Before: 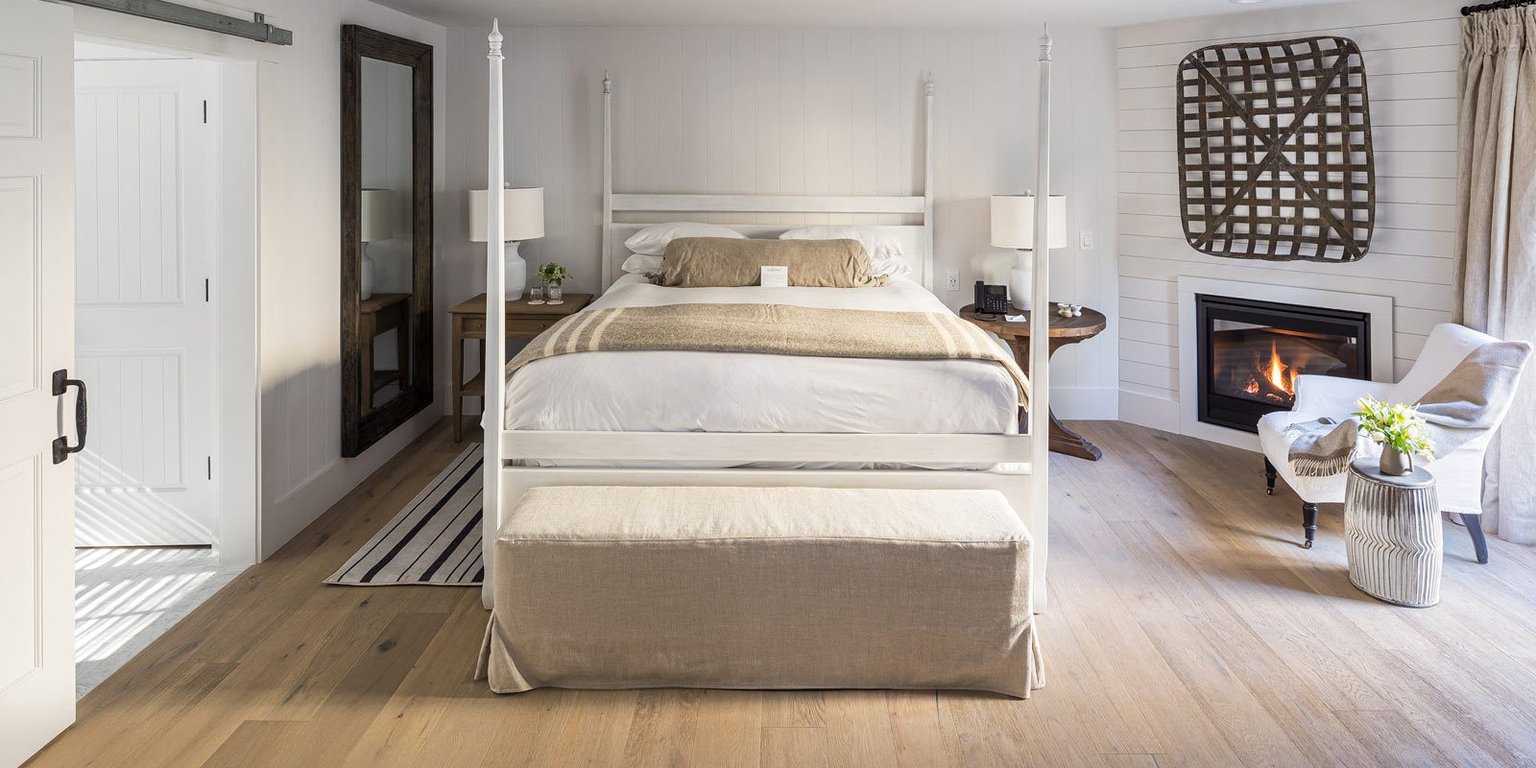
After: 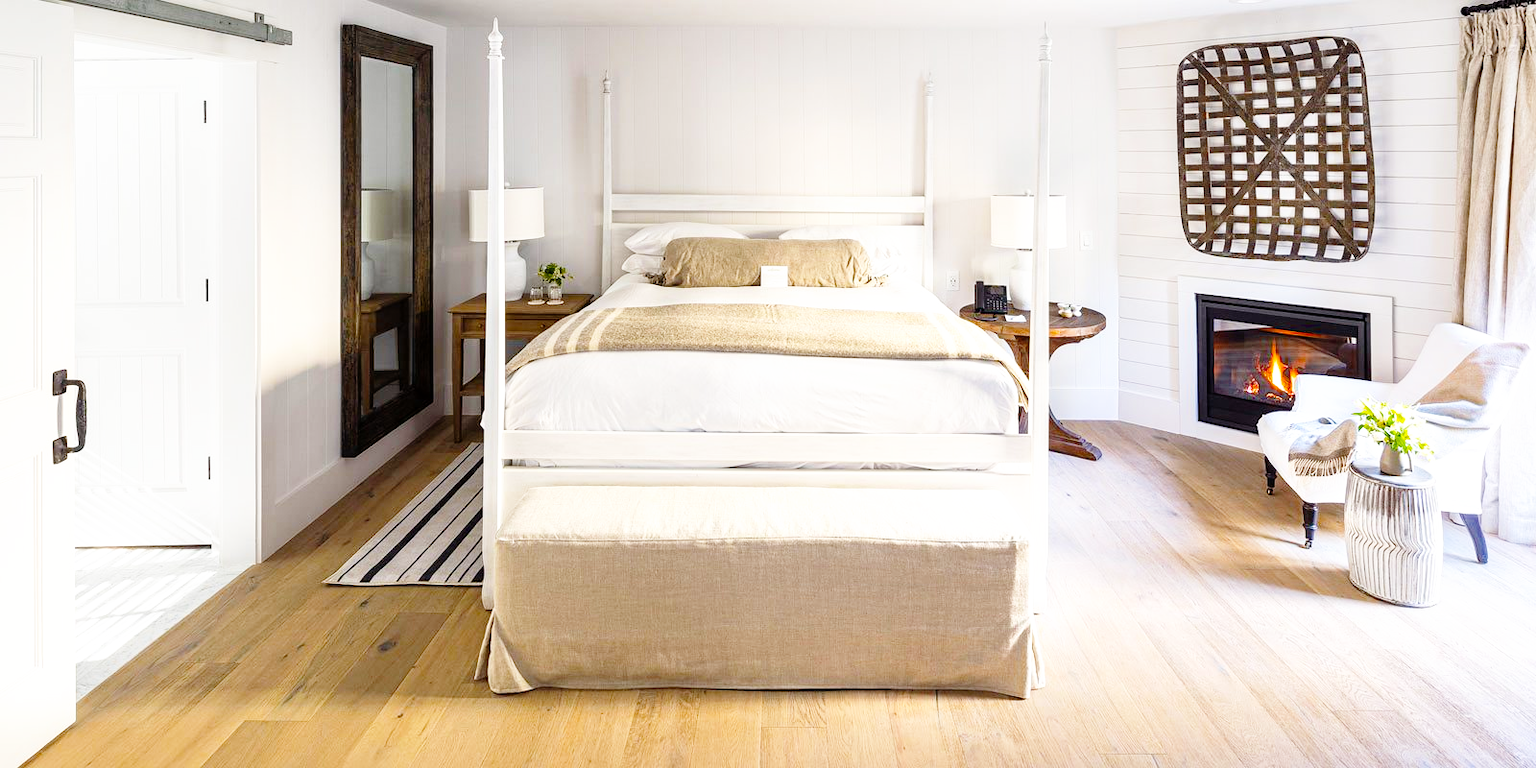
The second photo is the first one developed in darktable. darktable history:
color balance rgb: perceptual saturation grading › global saturation 29.553%, perceptual brilliance grading › global brilliance 10.914%, saturation formula JzAzBz (2021)
base curve: curves: ch0 [(0, 0) (0.008, 0.007) (0.022, 0.029) (0.048, 0.089) (0.092, 0.197) (0.191, 0.399) (0.275, 0.534) (0.357, 0.65) (0.477, 0.78) (0.542, 0.833) (0.799, 0.973) (1, 1)], preserve colors none
